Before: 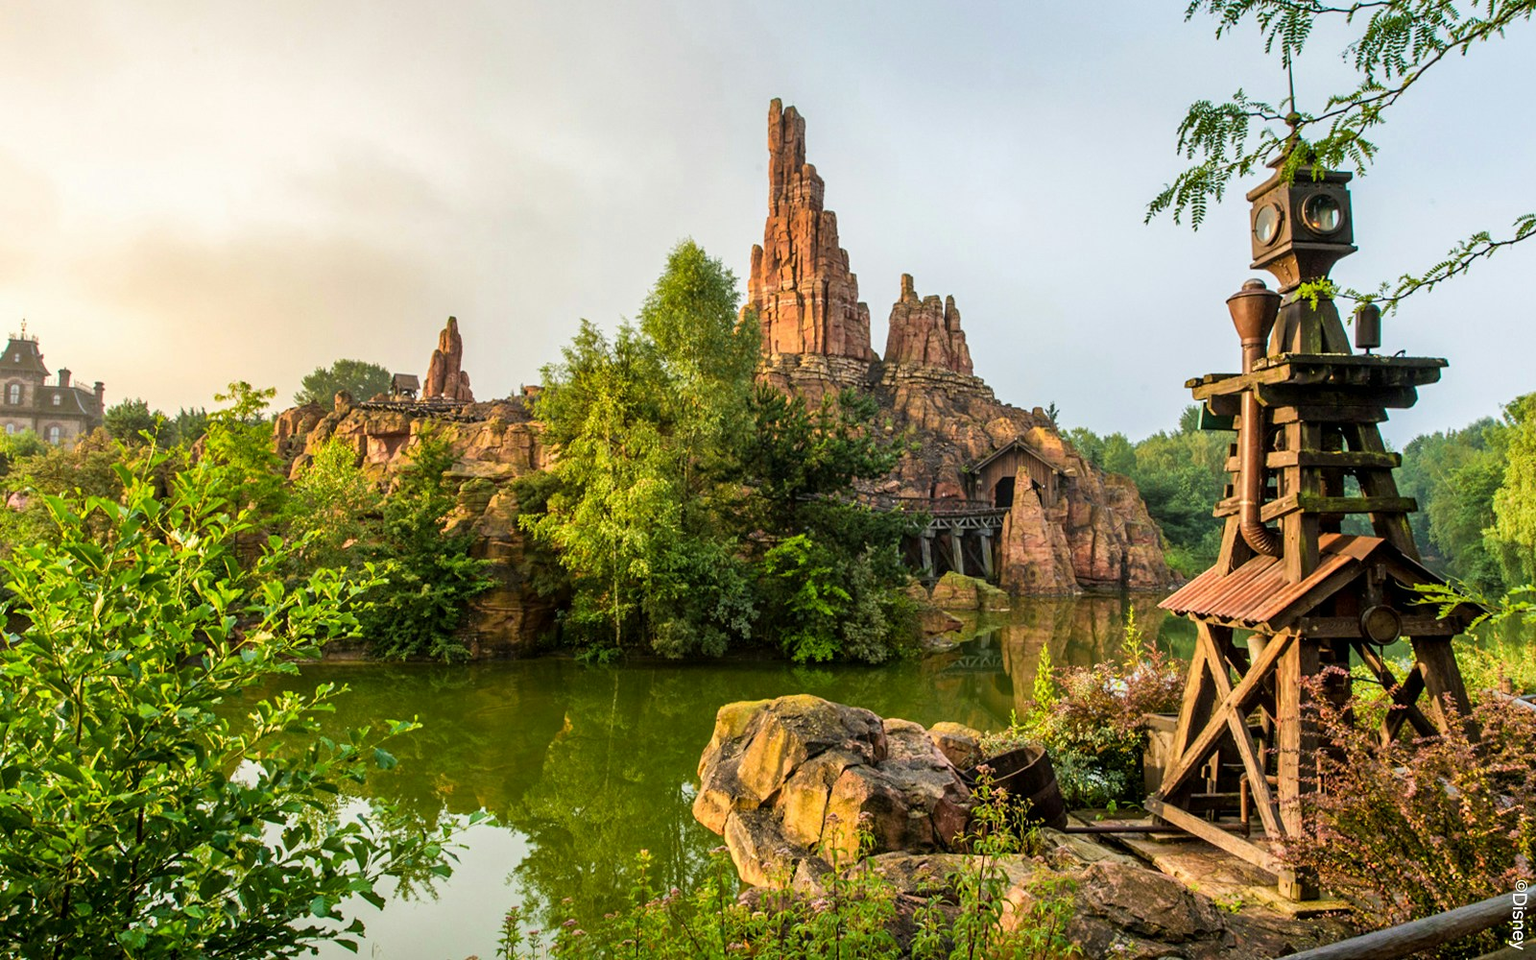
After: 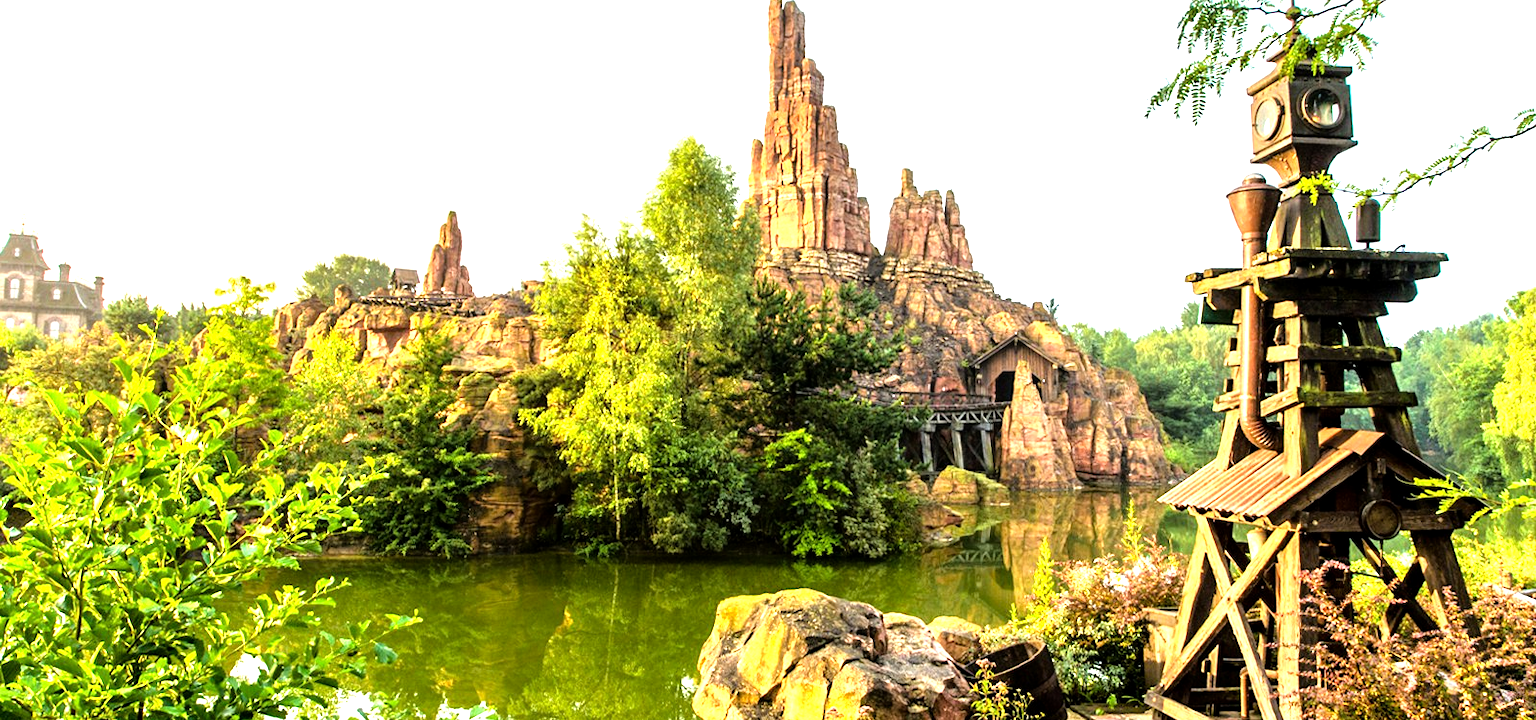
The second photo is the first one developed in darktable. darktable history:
tone equalizer: -8 EV -1.11 EV, -7 EV -0.998 EV, -6 EV -0.869 EV, -5 EV -0.566 EV, -3 EV 0.553 EV, -2 EV 0.892 EV, -1 EV 0.993 EV, +0 EV 1.07 EV
exposure: black level correction 0.001, exposure 0.498 EV, compensate highlight preservation false
crop: top 11.035%, bottom 13.884%
